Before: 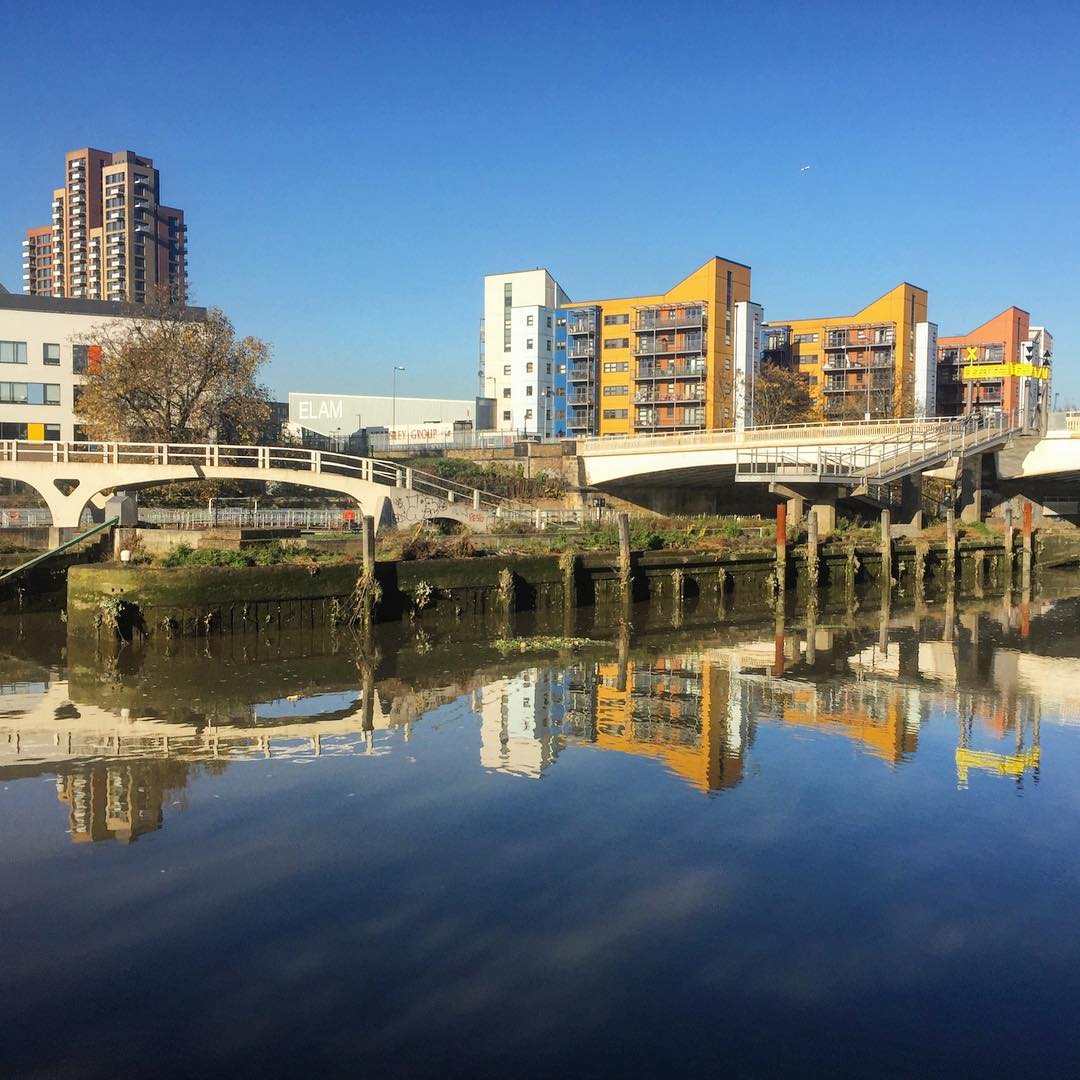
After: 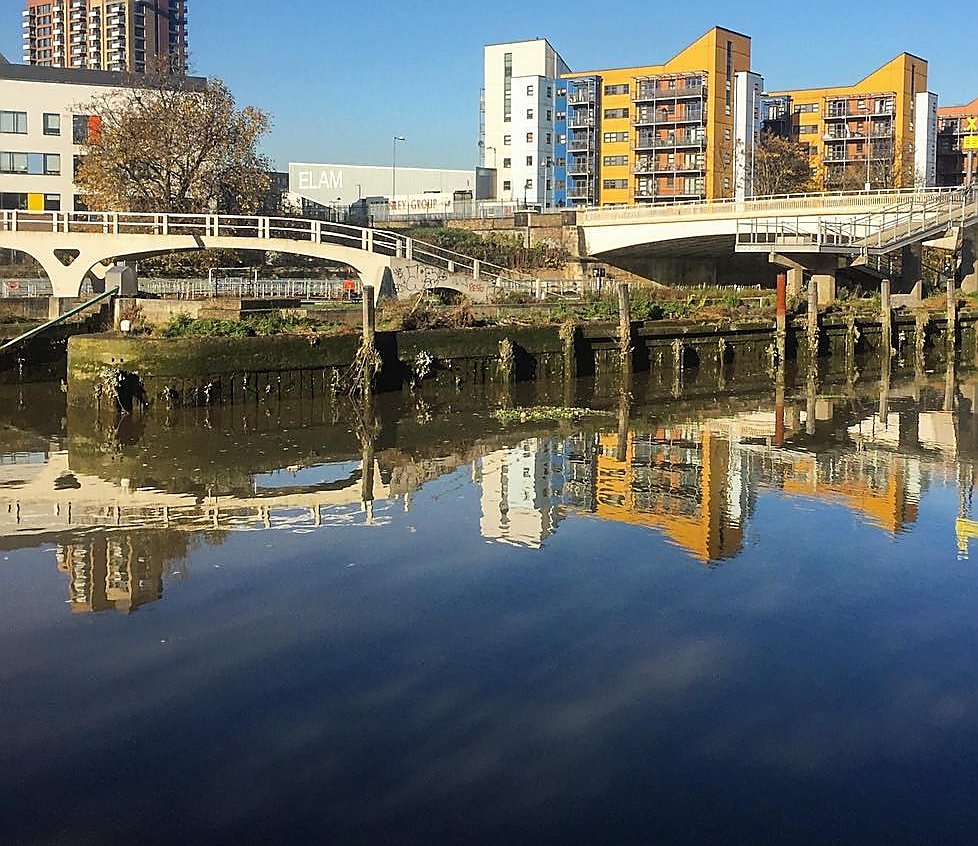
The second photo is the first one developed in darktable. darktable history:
sharpen: radius 1.36, amount 1.25, threshold 0.787
crop: top 21.352%, right 9.382%, bottom 0.253%
